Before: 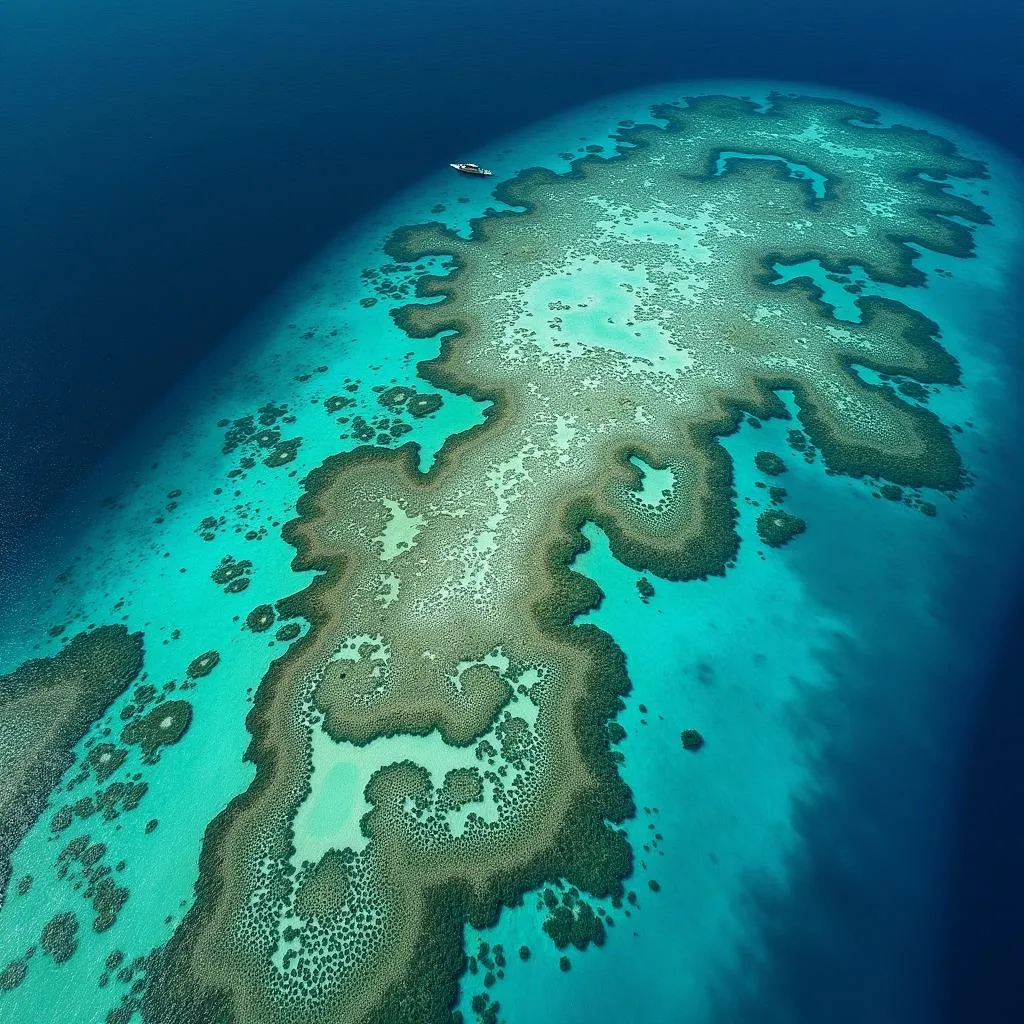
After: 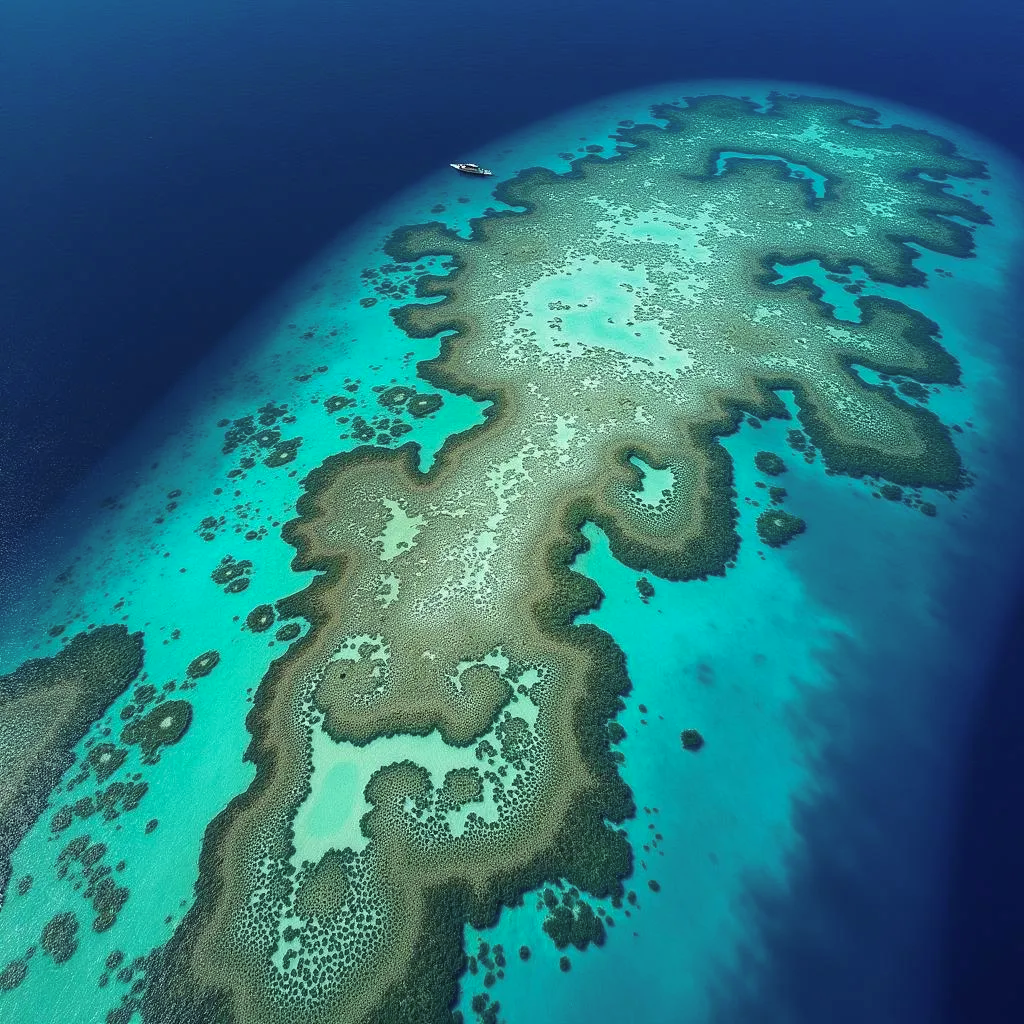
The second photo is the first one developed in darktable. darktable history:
color balance rgb: shadows lift › luminance 0.425%, shadows lift › chroma 6.779%, shadows lift › hue 302.47°, highlights gain › chroma 0.254%, highlights gain › hue 330.83°, perceptual saturation grading › global saturation 0.577%, global vibrance 11.2%
